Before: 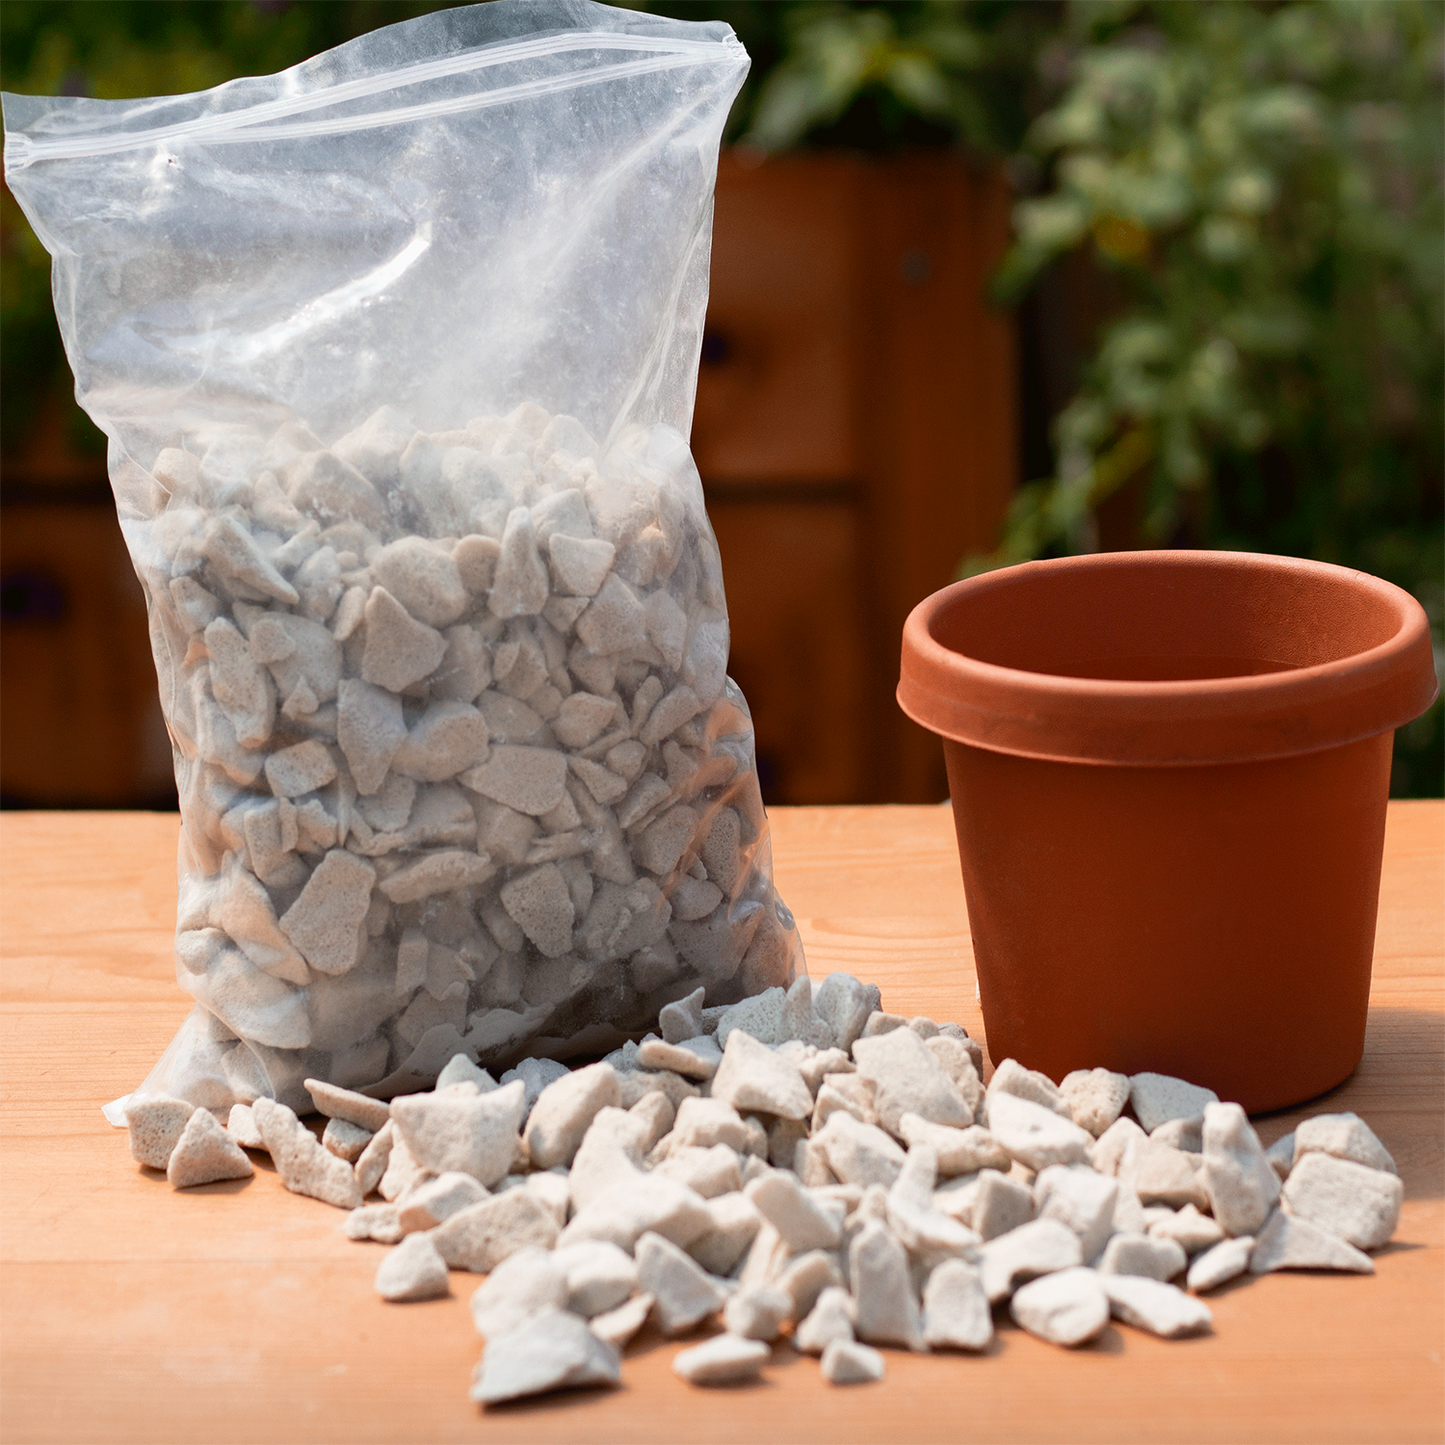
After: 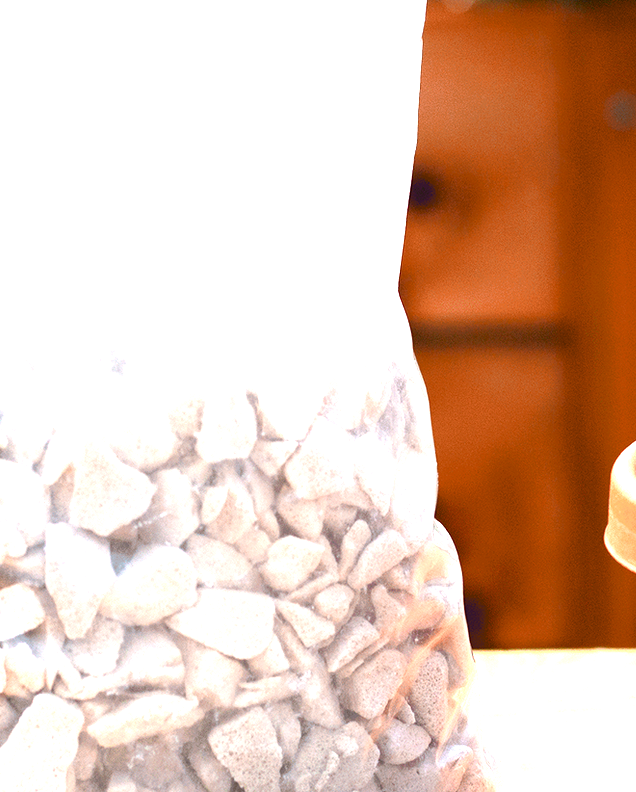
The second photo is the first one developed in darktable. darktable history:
white balance: red 1.009, blue 1.027
crop: left 20.248%, top 10.86%, right 35.675%, bottom 34.321%
exposure: exposure 2.25 EV, compensate highlight preservation false
